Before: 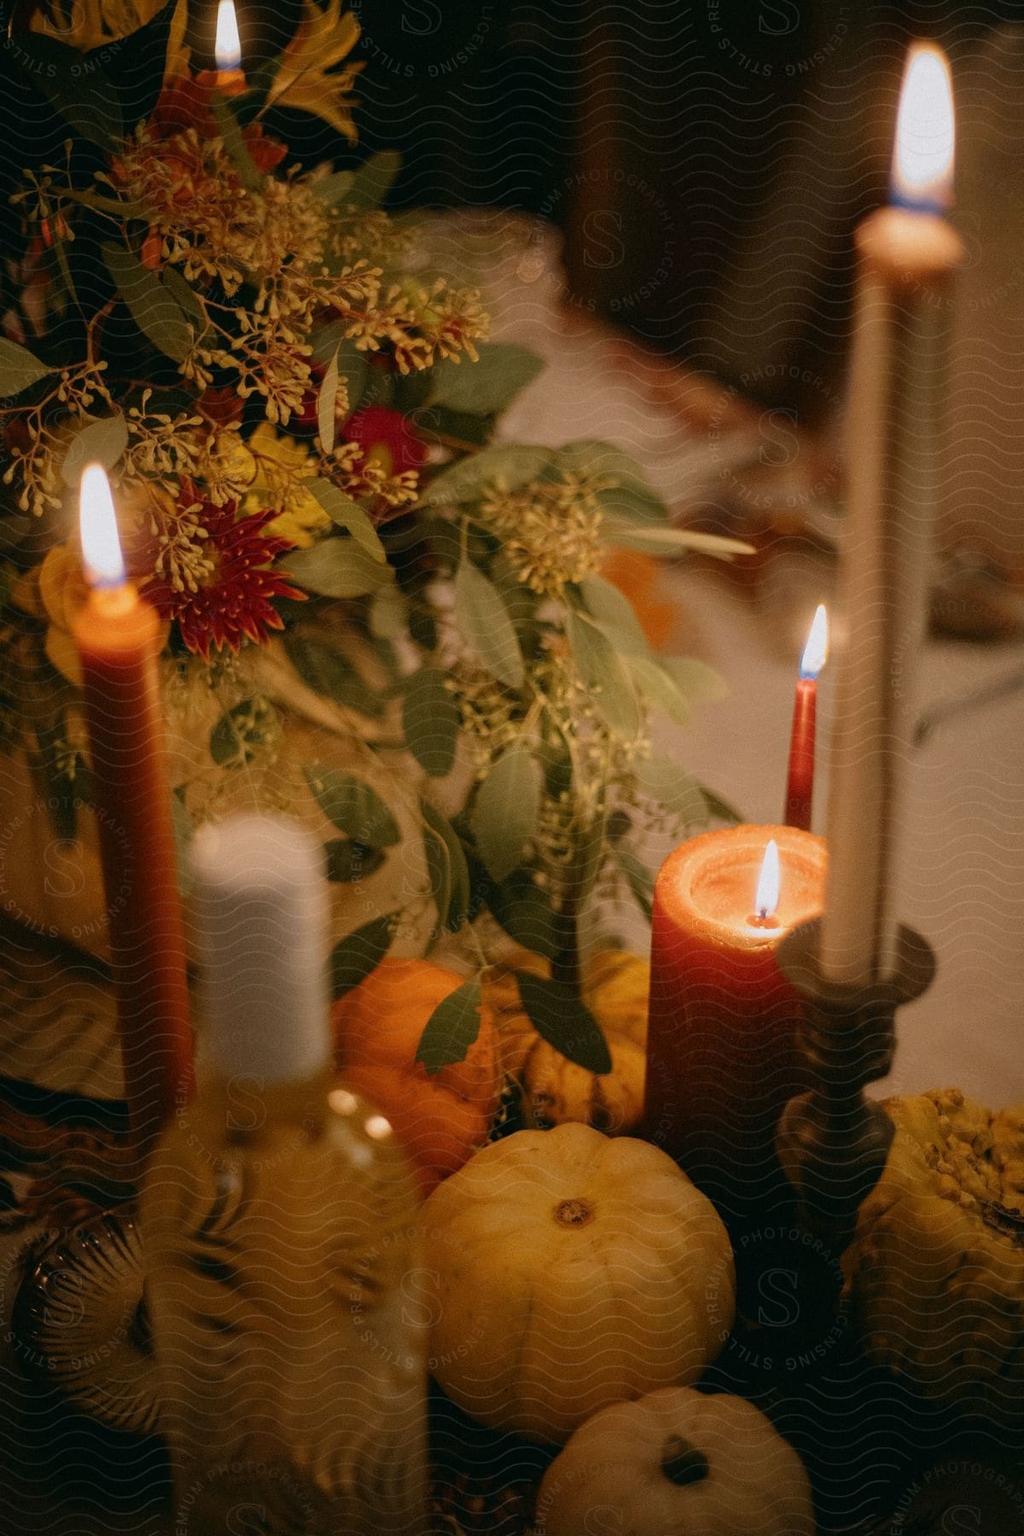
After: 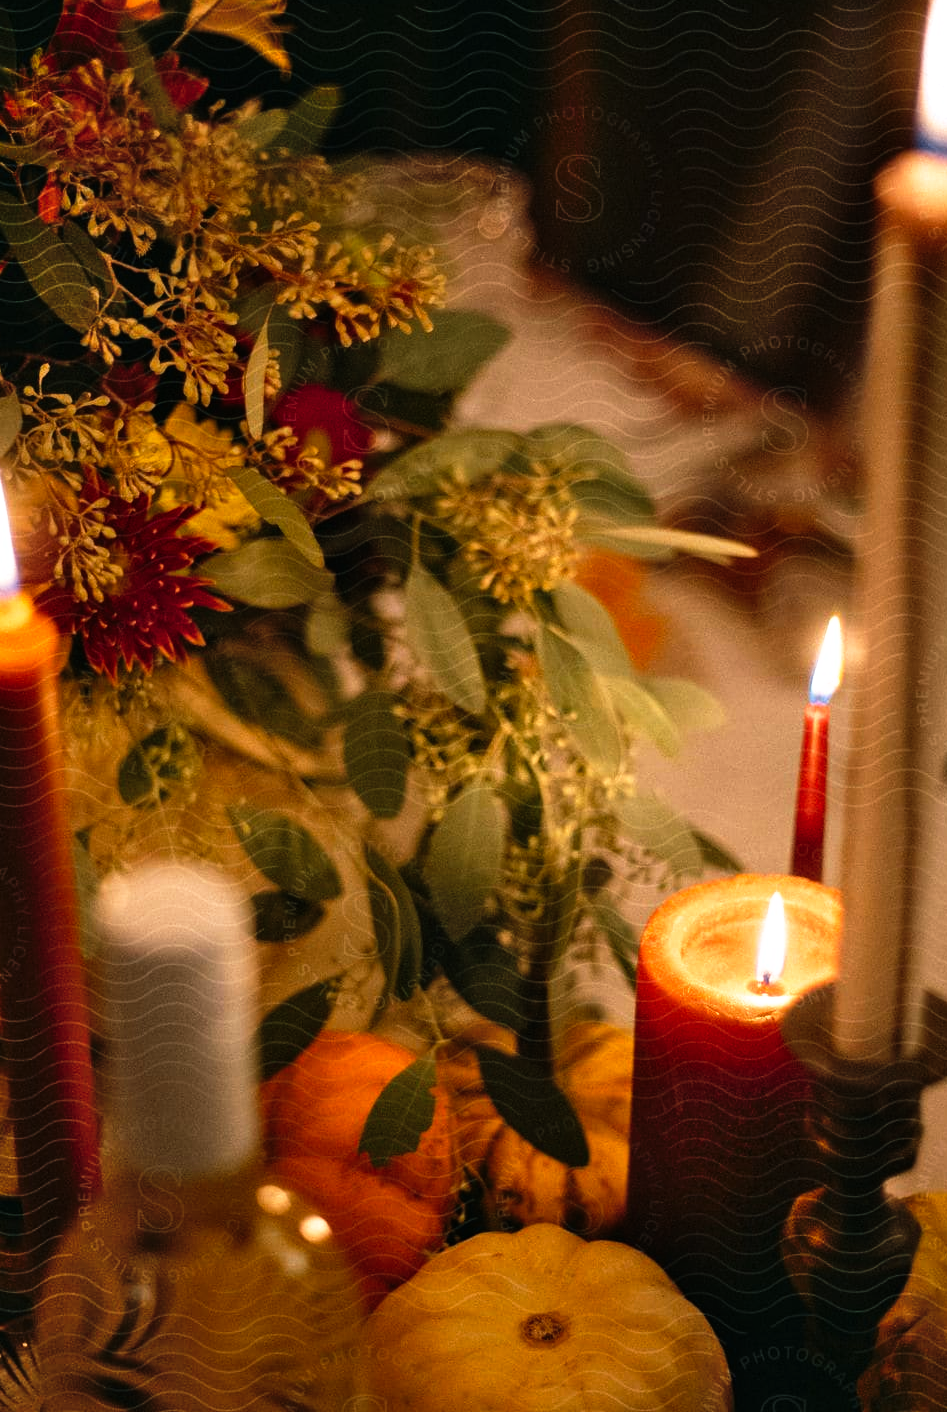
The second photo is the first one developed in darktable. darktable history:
shadows and highlights: radius 45.3, white point adjustment 6.46, compress 79.5%, soften with gaussian
tone curve: curves: ch0 [(0, 0) (0.139, 0.067) (0.319, 0.269) (0.498, 0.505) (0.725, 0.824) (0.864, 0.945) (0.985, 1)]; ch1 [(0, 0) (0.291, 0.197) (0.456, 0.426) (0.495, 0.488) (0.557, 0.578) (0.599, 0.644) (0.702, 0.786) (1, 1)]; ch2 [(0, 0) (0.125, 0.089) (0.353, 0.329) (0.447, 0.43) (0.557, 0.566) (0.63, 0.667) (1, 1)], preserve colors none
crop and rotate: left 10.737%, top 5.116%, right 10.313%, bottom 16.432%
